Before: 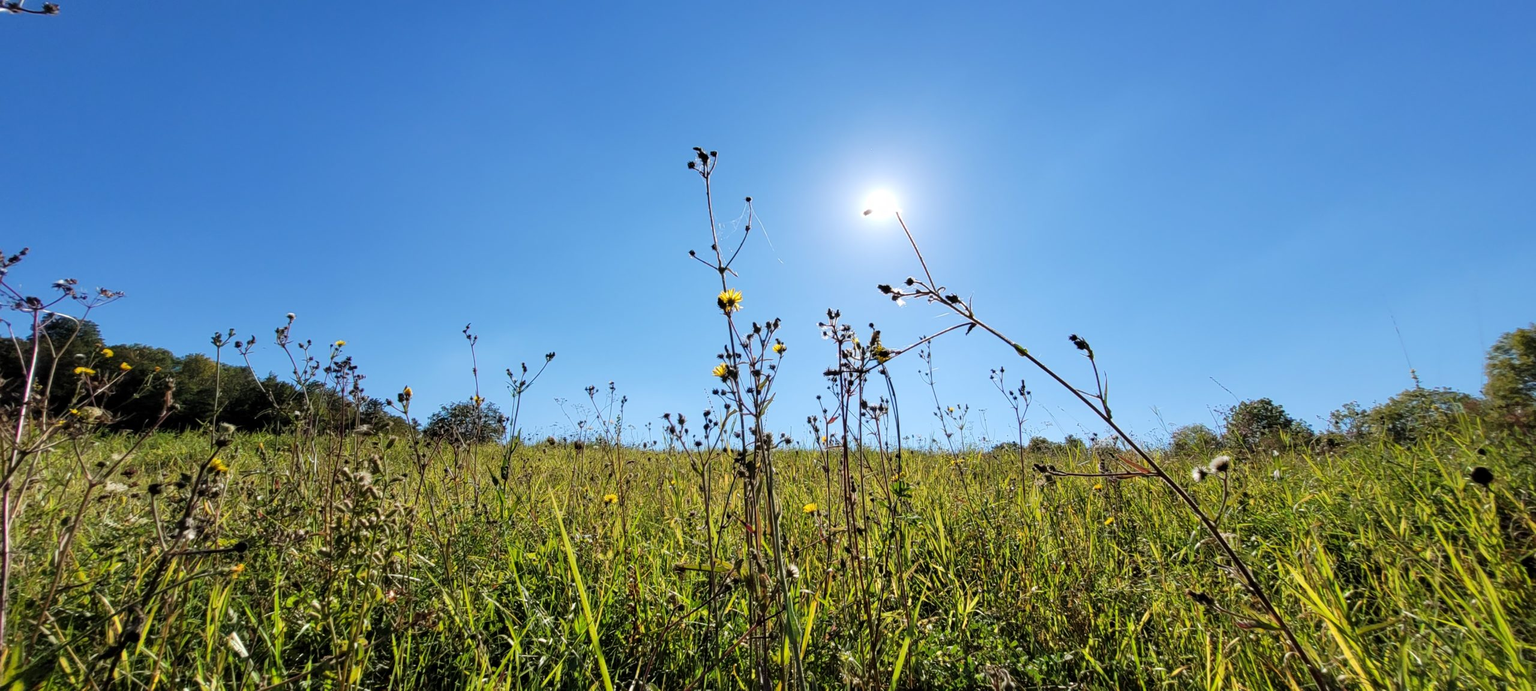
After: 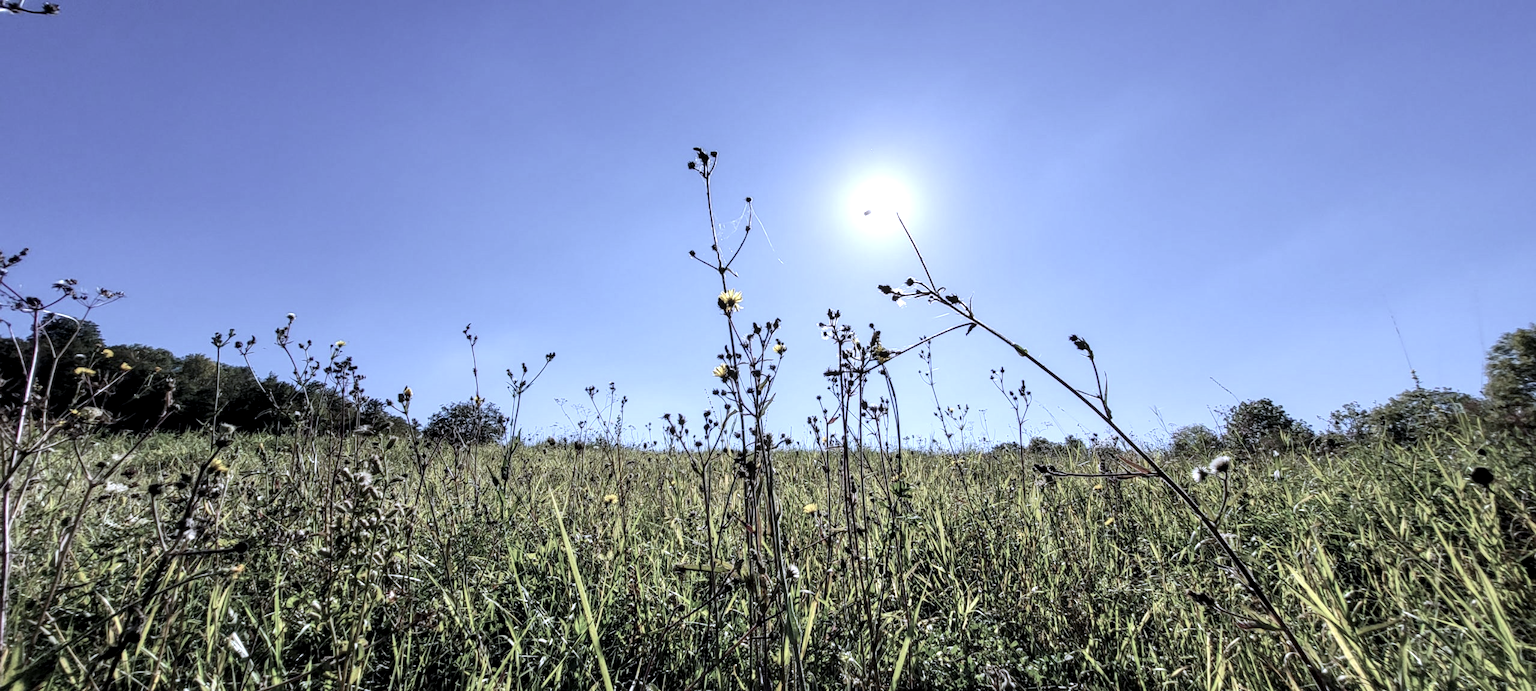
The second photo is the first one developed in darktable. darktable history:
local contrast: detail 130%
color calibration: illuminant as shot in camera, x 0.379, y 0.396, temperature 4138.76 K
tone equalizer: -8 EV -0.417 EV, -7 EV -0.389 EV, -6 EV -0.333 EV, -5 EV -0.222 EV, -3 EV 0.222 EV, -2 EV 0.333 EV, -1 EV 0.389 EV, +0 EV 0.417 EV, edges refinement/feathering 500, mask exposure compensation -1.57 EV, preserve details no
color correction: saturation 0.5
white balance: red 0.967, blue 1.049
